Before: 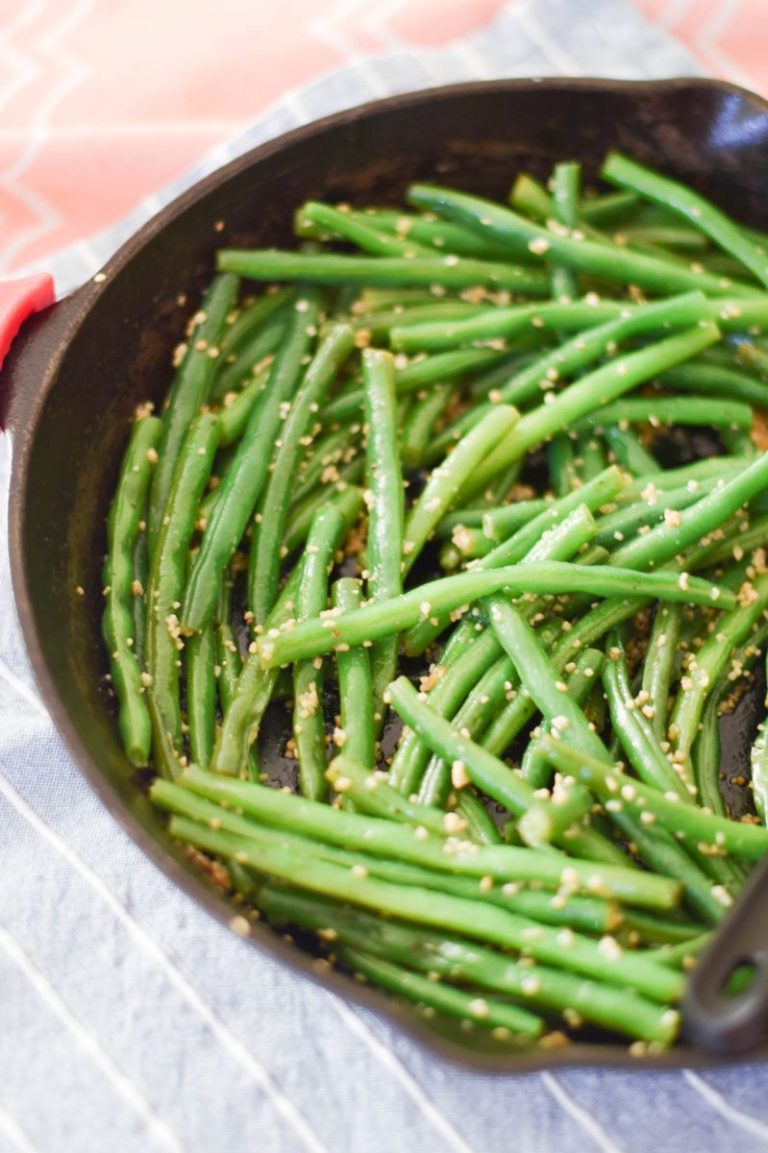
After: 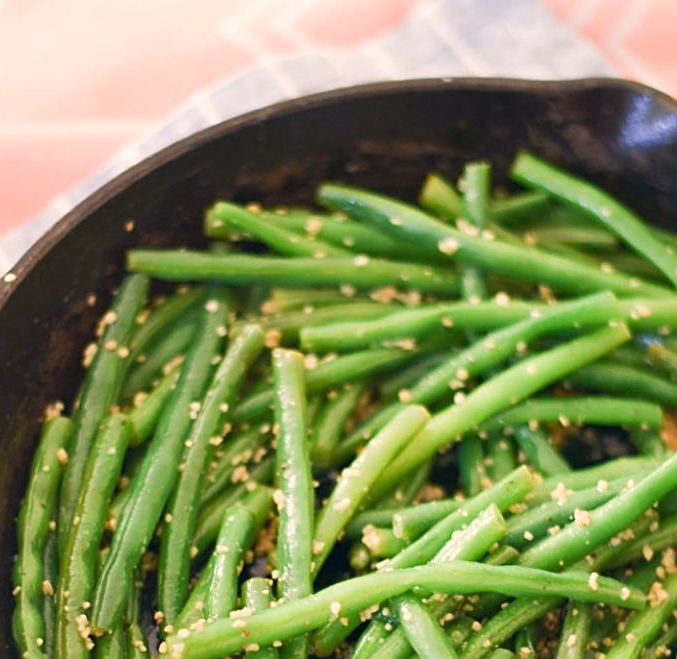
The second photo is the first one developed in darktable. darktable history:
crop and rotate: left 11.812%, bottom 42.776%
color correction: highlights a* 5.38, highlights b* 5.3, shadows a* -4.26, shadows b* -5.11
sharpen: on, module defaults
